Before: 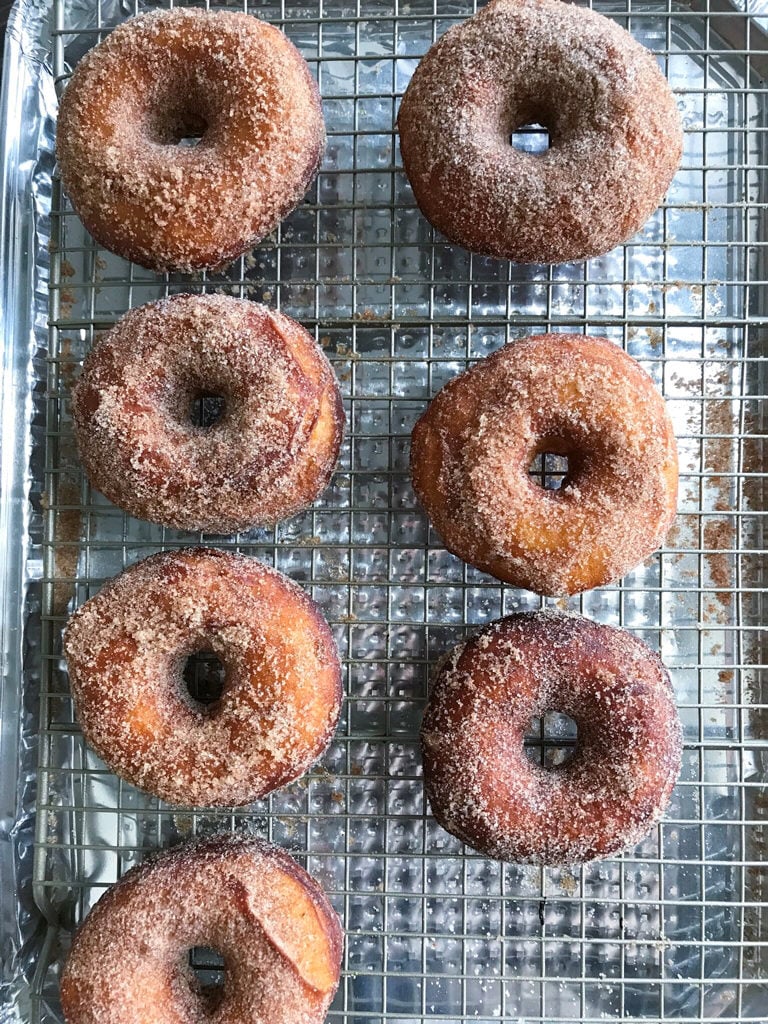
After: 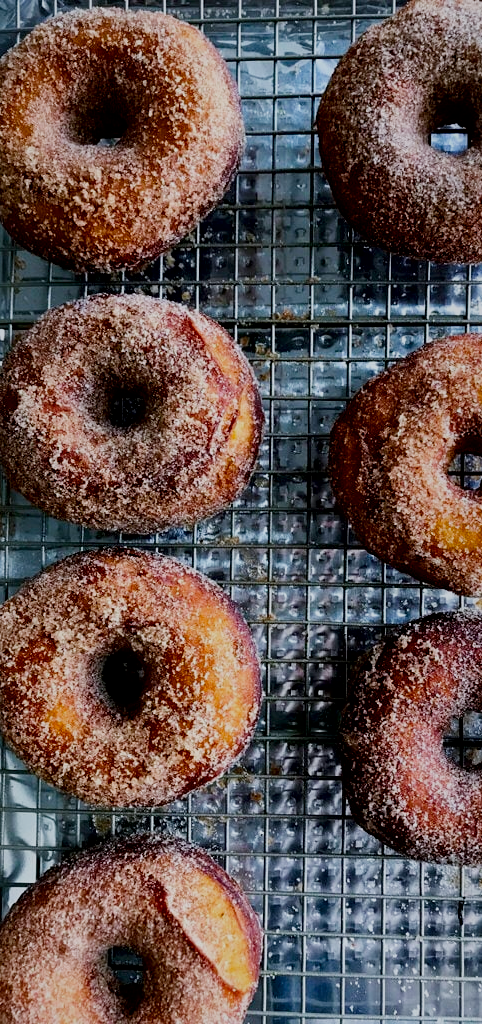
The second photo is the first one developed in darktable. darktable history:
filmic rgb: middle gray luminance 29%, black relative exposure -10.3 EV, white relative exposure 5.5 EV, threshold 6 EV, target black luminance 0%, hardness 3.95, latitude 2.04%, contrast 1.132, highlights saturation mix 5%, shadows ↔ highlights balance 15.11%, preserve chrominance no, color science v3 (2019), use custom middle-gray values true, iterations of high-quality reconstruction 0, enable highlight reconstruction true
crop: left 10.644%, right 26.528%
color balance rgb: perceptual saturation grading › global saturation 25%, global vibrance 20%
local contrast: mode bilateral grid, contrast 25, coarseness 60, detail 151%, midtone range 0.2
white balance: red 0.98, blue 1.034
